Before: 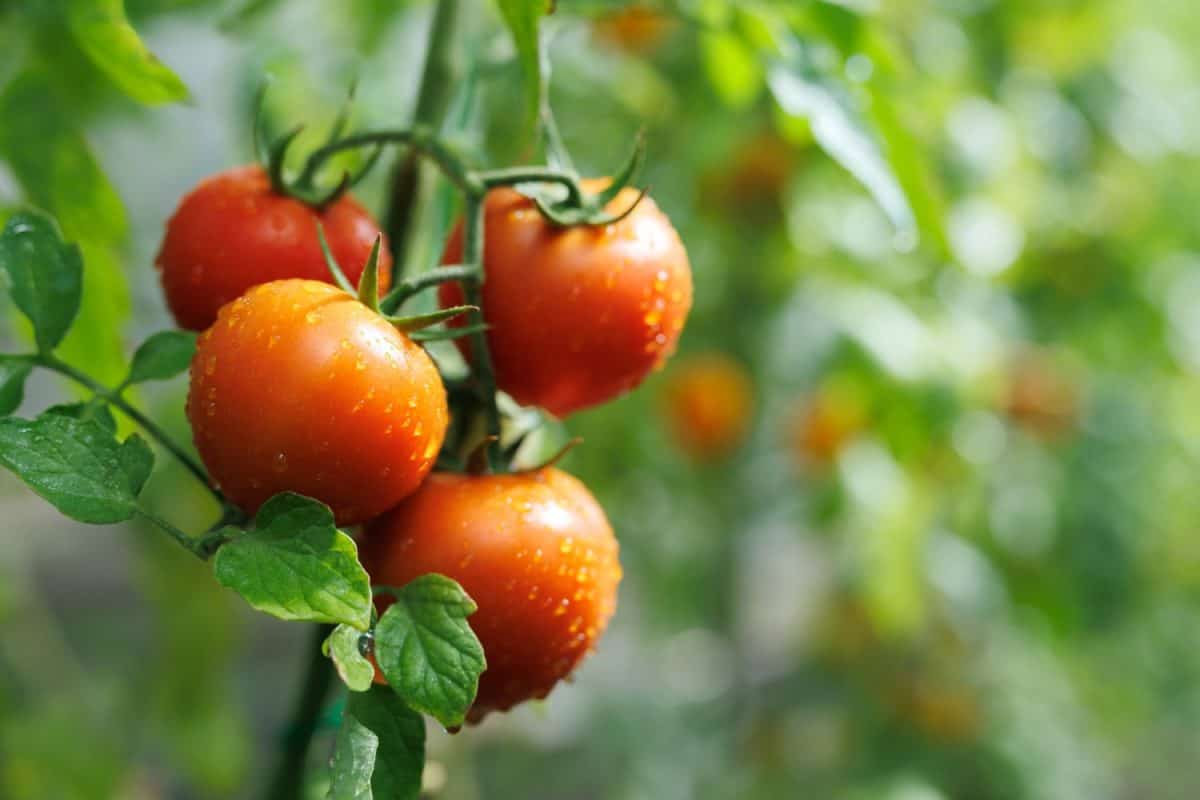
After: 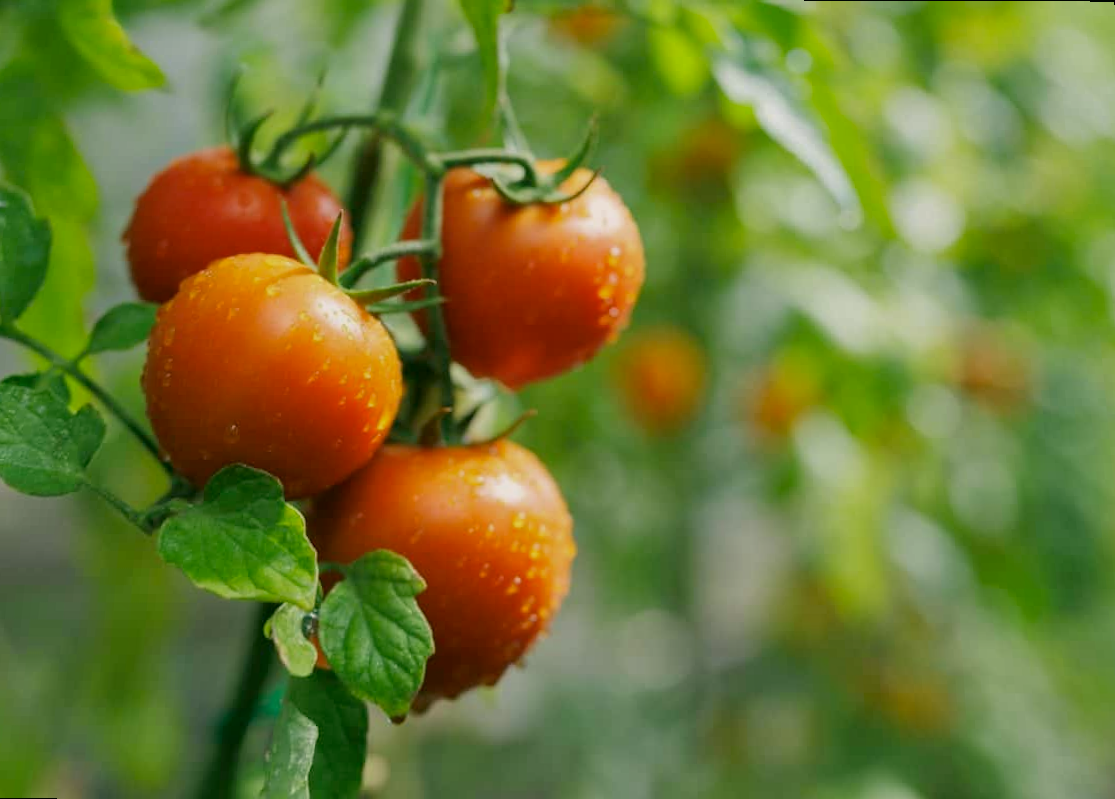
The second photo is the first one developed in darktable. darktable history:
tone equalizer: -8 EV 0.25 EV, -7 EV 0.417 EV, -6 EV 0.417 EV, -5 EV 0.25 EV, -3 EV -0.25 EV, -2 EV -0.417 EV, -1 EV -0.417 EV, +0 EV -0.25 EV, edges refinement/feathering 500, mask exposure compensation -1.57 EV, preserve details guided filter
rotate and perspective: rotation 0.215°, lens shift (vertical) -0.139, crop left 0.069, crop right 0.939, crop top 0.002, crop bottom 0.996
color correction: highlights a* 4.02, highlights b* 4.98, shadows a* -7.55, shadows b* 4.98
